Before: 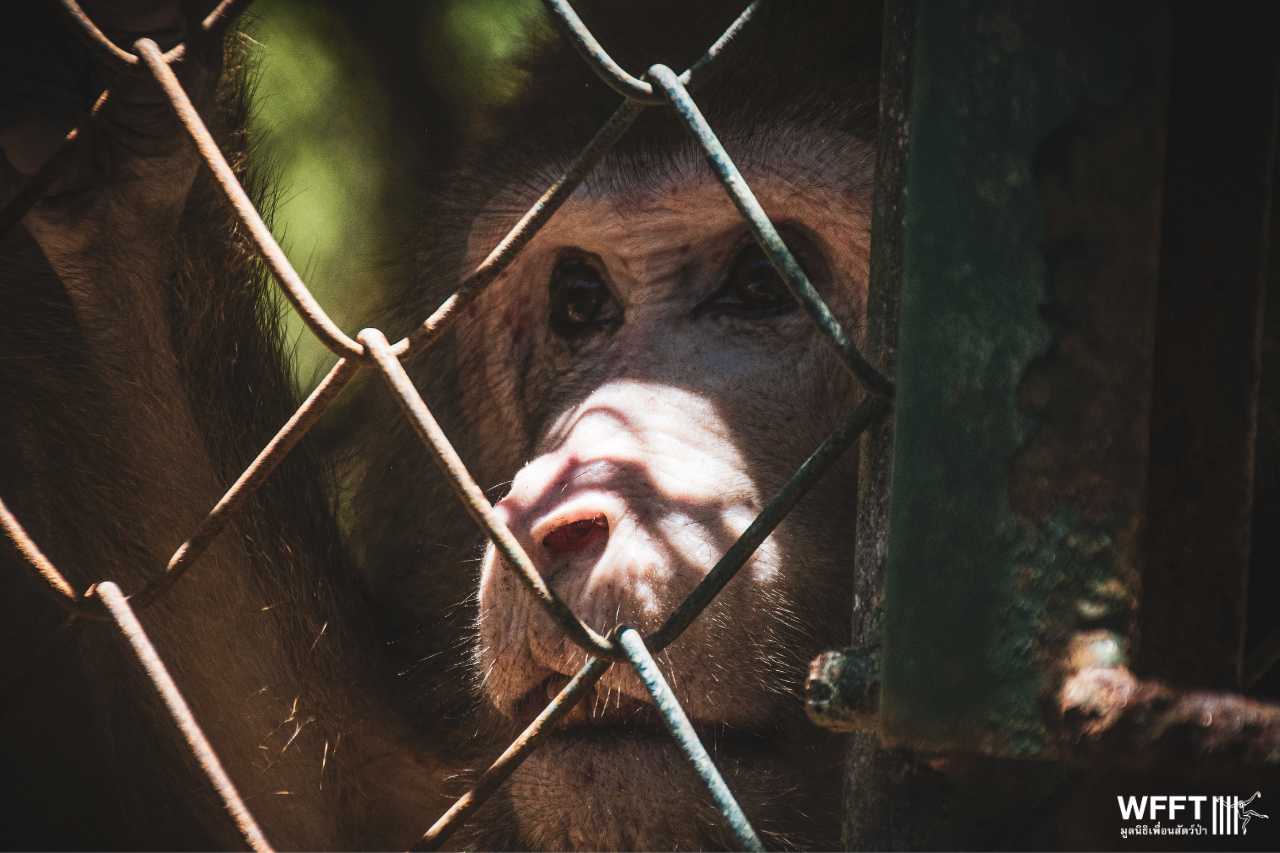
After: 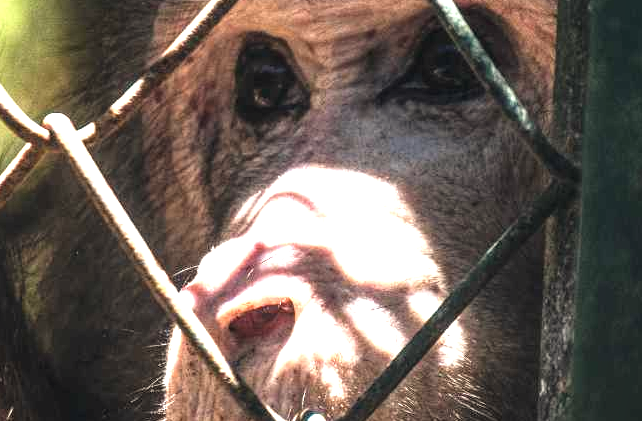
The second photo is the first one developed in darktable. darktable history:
tone equalizer: -8 EV -0.734 EV, -7 EV -0.665 EV, -6 EV -0.639 EV, -5 EV -0.406 EV, -3 EV 0.374 EV, -2 EV 0.6 EV, -1 EV 0.679 EV, +0 EV 0.741 EV
exposure: black level correction 0.001, exposure 0.499 EV, compensate highlight preservation false
local contrast: on, module defaults
crop: left 24.541%, top 25.252%, right 25.241%, bottom 25.33%
color correction: highlights a* 0.33, highlights b* 2.69, shadows a* -1.22, shadows b* -4.08
